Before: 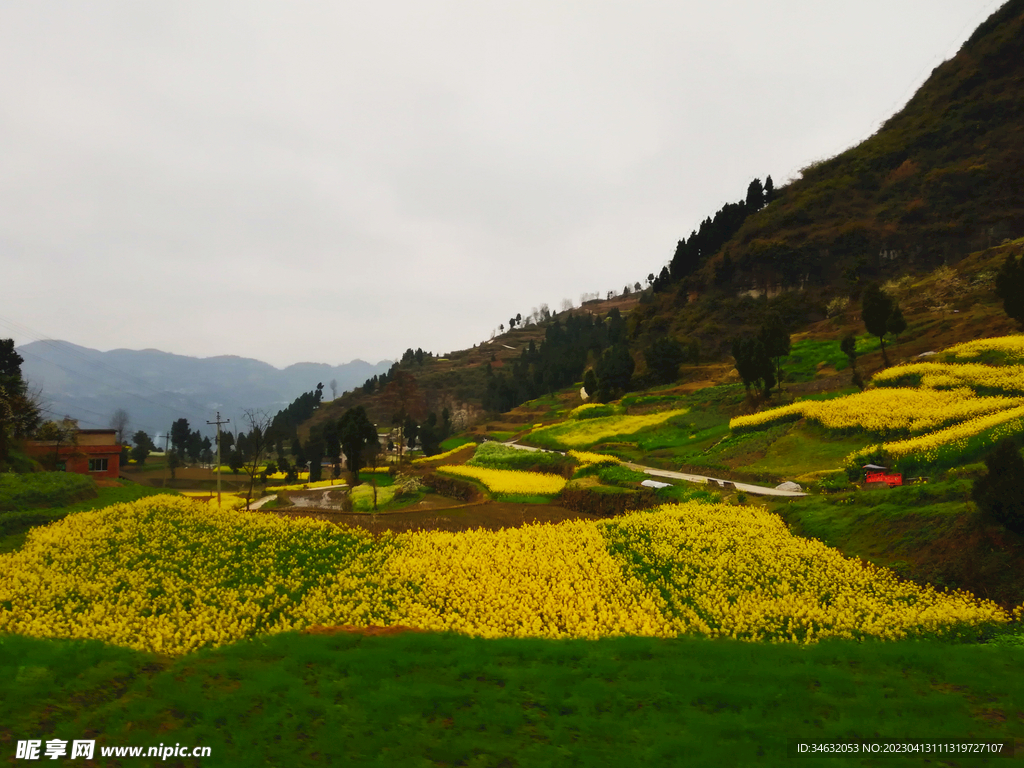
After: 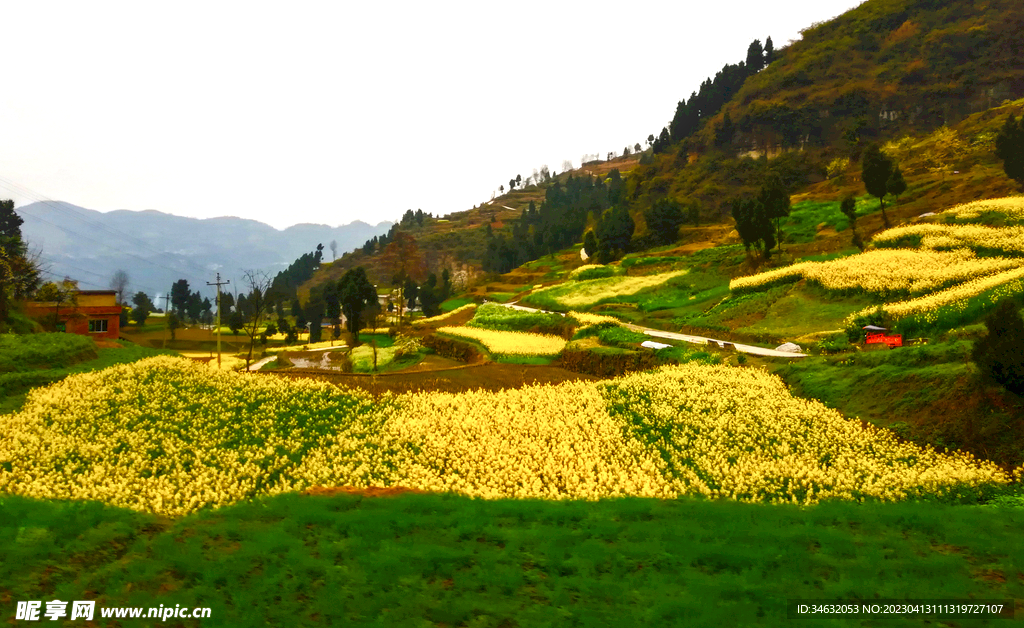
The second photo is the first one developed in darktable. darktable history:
color balance rgb: global offset › luminance -0.507%, perceptual saturation grading › global saturation 0.816%, perceptual saturation grading › highlights -17.054%, perceptual saturation grading › mid-tones 33.45%, perceptual saturation grading › shadows 50.372%, global vibrance 20%
exposure: exposure 0.77 EV, compensate highlight preservation false
local contrast: on, module defaults
crop and rotate: top 18.148%
